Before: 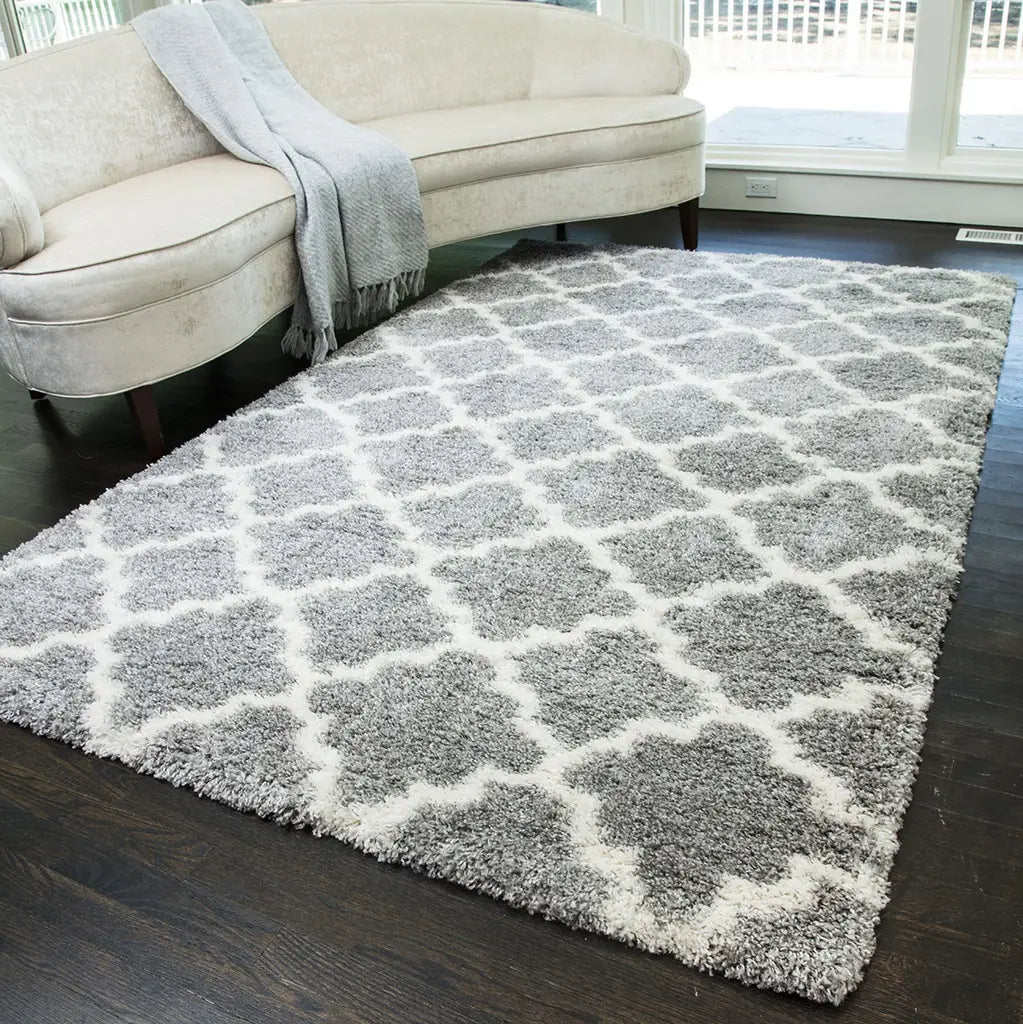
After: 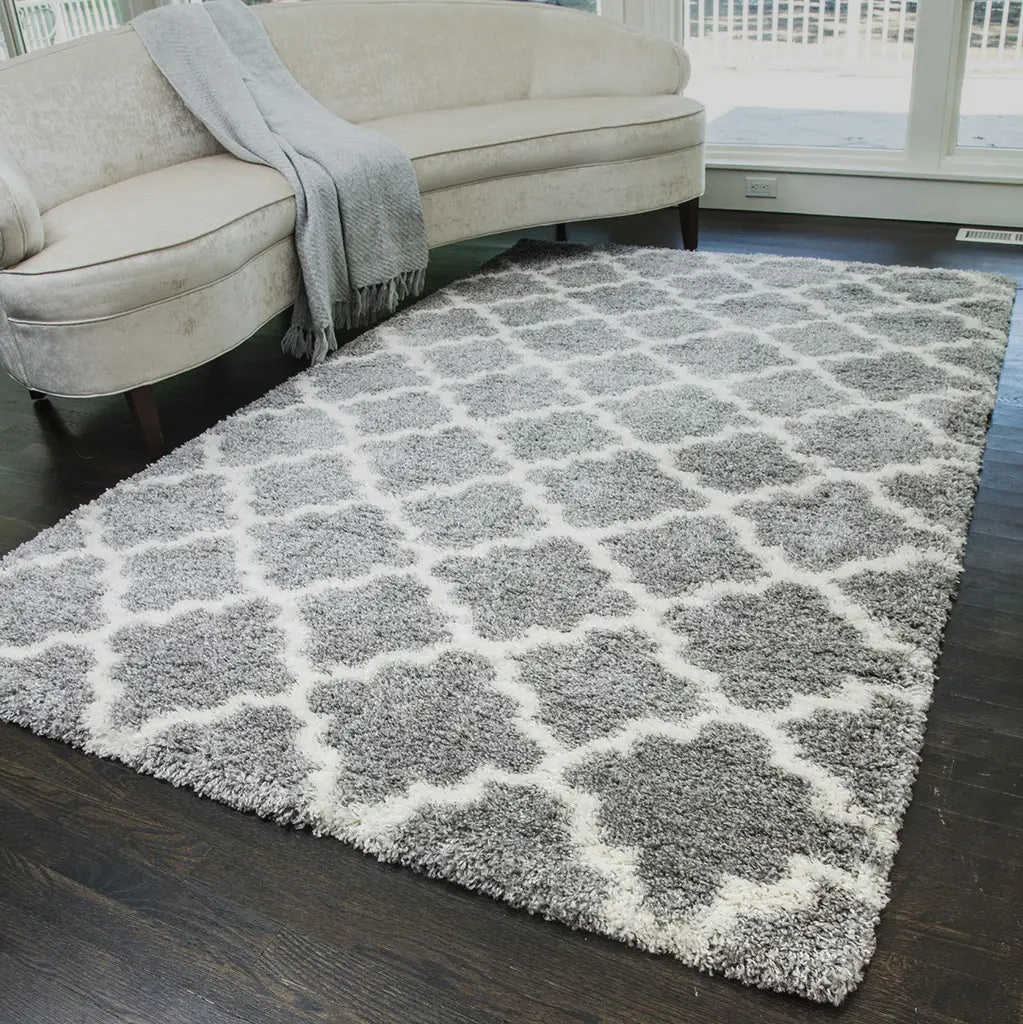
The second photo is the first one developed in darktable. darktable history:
local contrast: detail 110%
graduated density: on, module defaults
